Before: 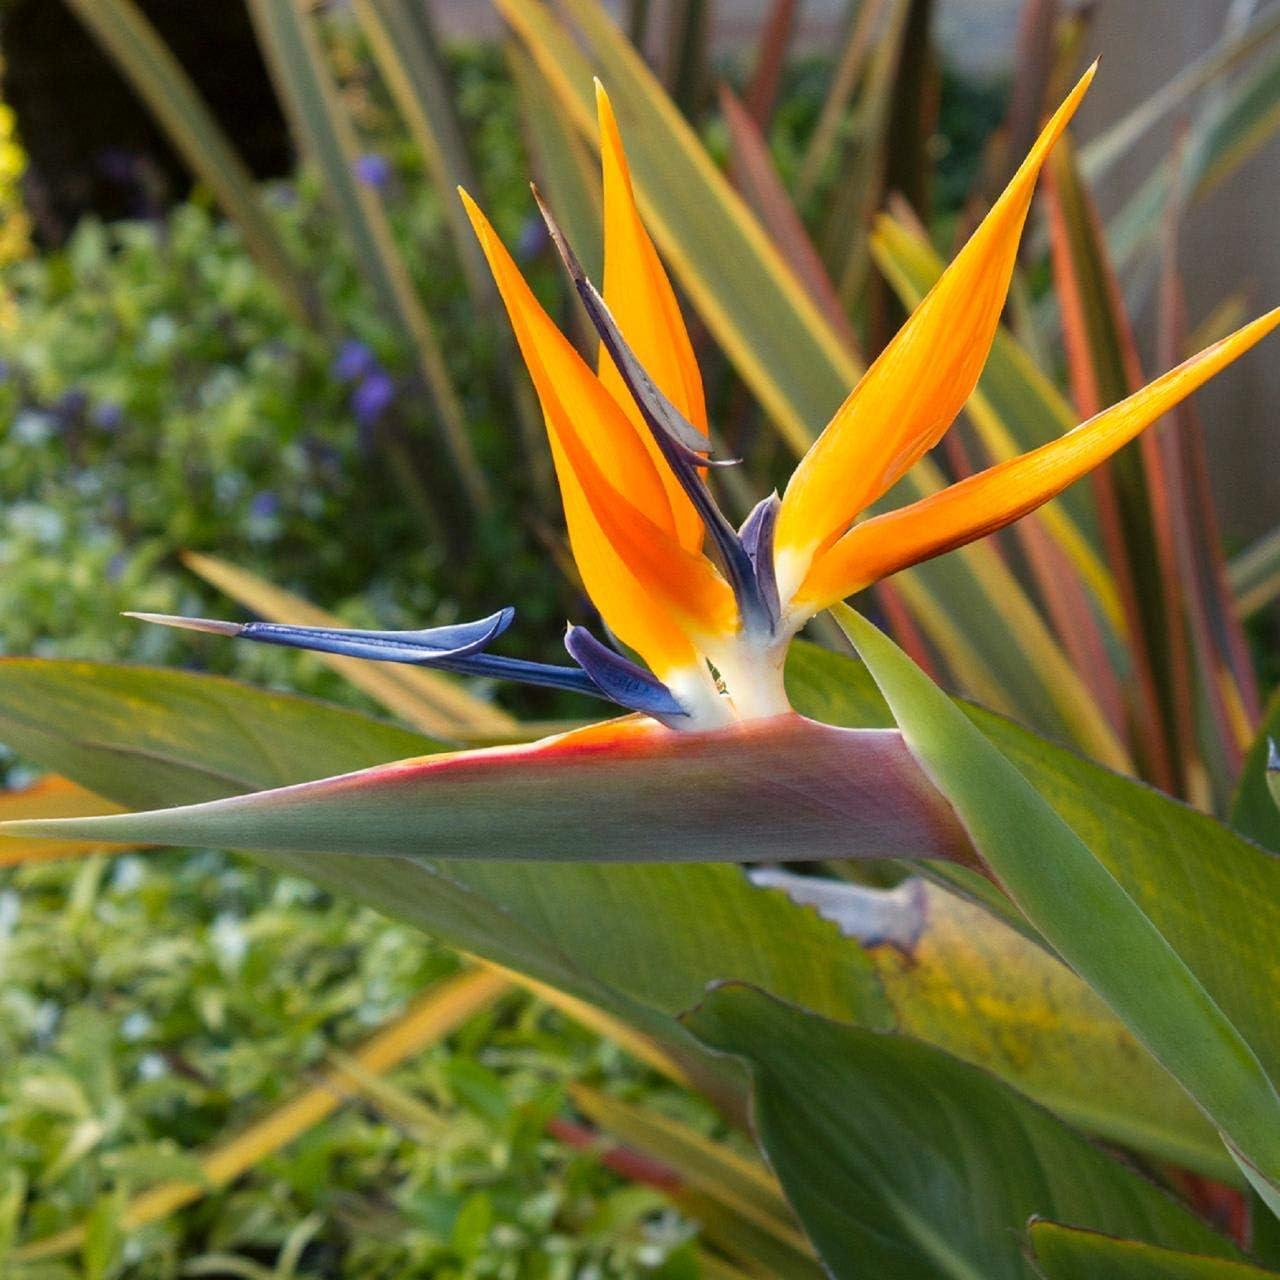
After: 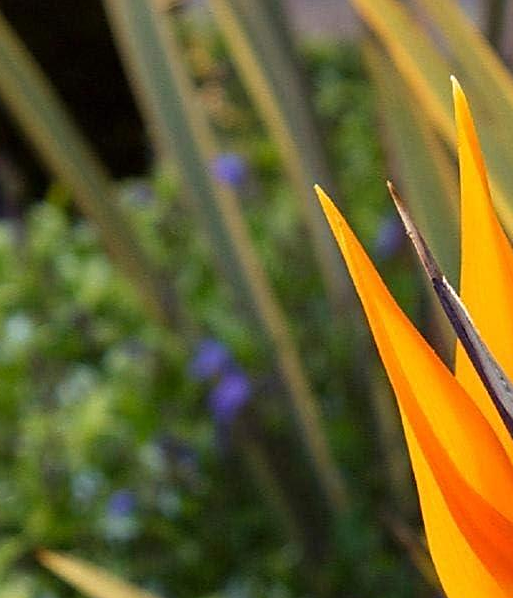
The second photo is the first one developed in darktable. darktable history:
crop and rotate: left 11.235%, top 0.102%, right 48.632%, bottom 53.148%
sharpen: amount 0.498
